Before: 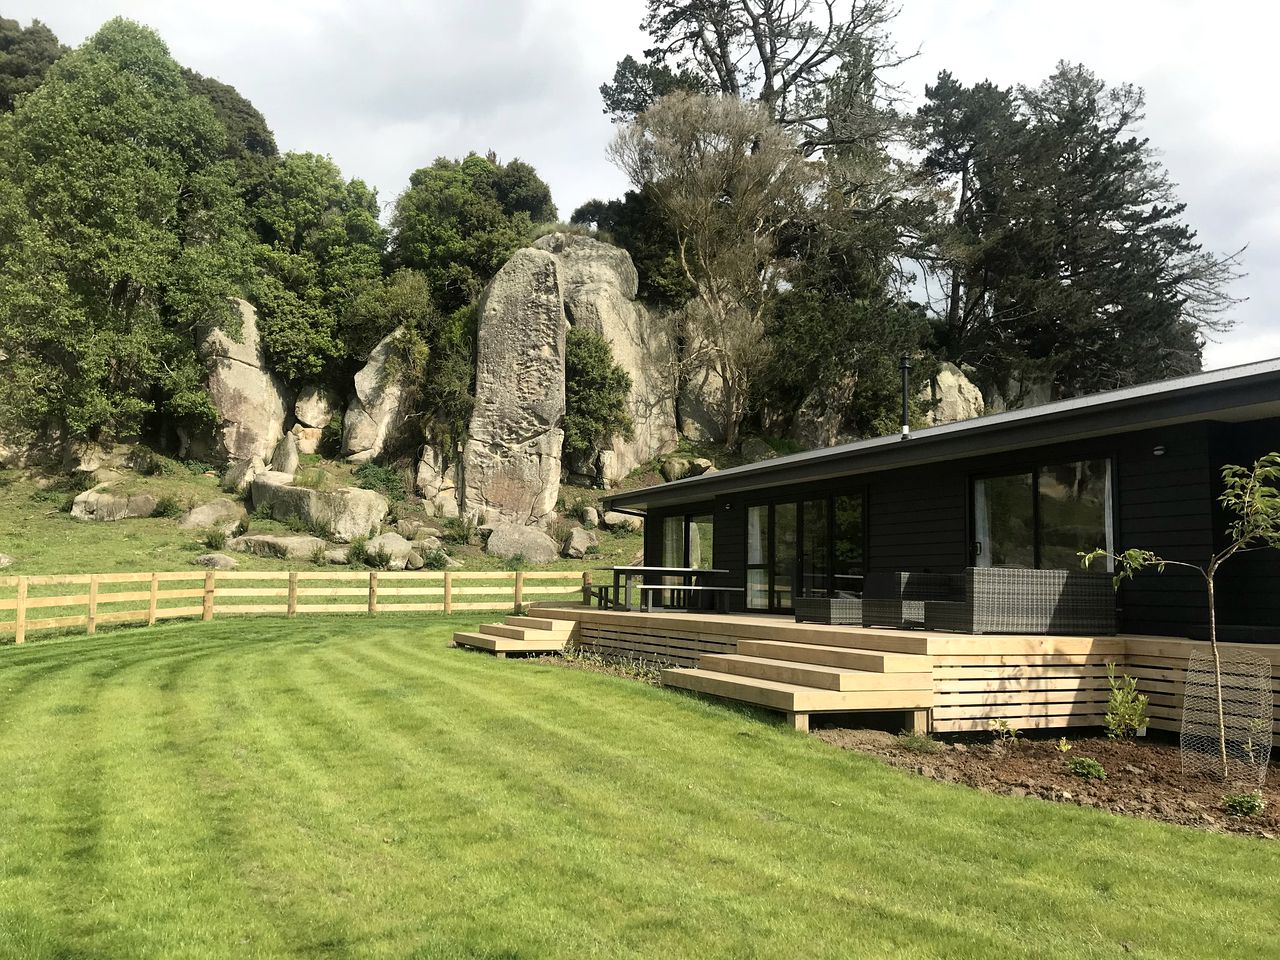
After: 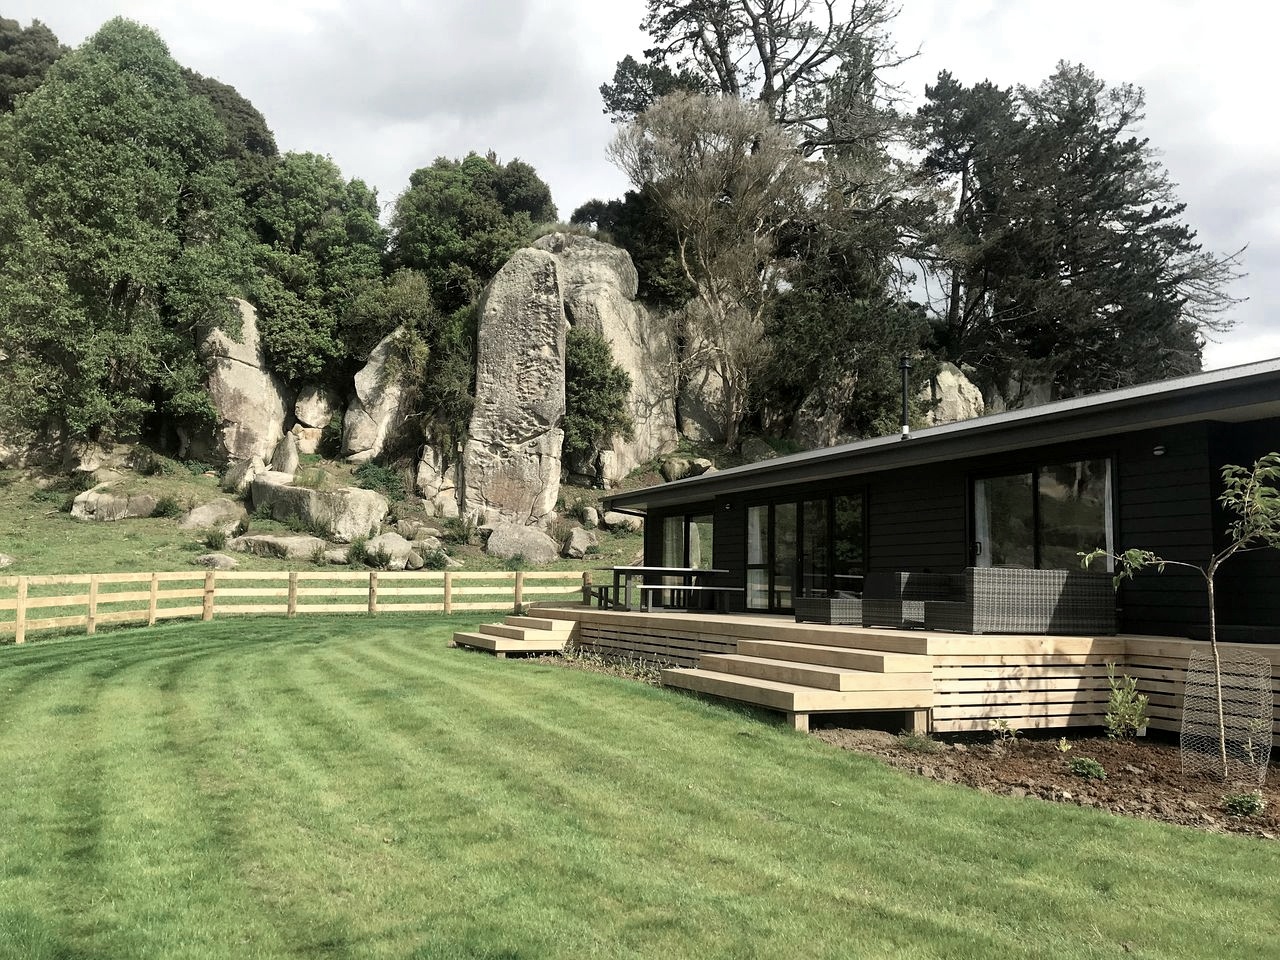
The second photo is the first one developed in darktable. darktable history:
local contrast: mode bilateral grid, contrast 20, coarseness 50, detail 120%, midtone range 0.2
color zones: curves: ch0 [(0, 0.5) (0.125, 0.4) (0.25, 0.5) (0.375, 0.4) (0.5, 0.4) (0.625, 0.35) (0.75, 0.35) (0.875, 0.5)]; ch1 [(0, 0.35) (0.125, 0.45) (0.25, 0.35) (0.375, 0.35) (0.5, 0.35) (0.625, 0.35) (0.75, 0.45) (0.875, 0.35)]; ch2 [(0, 0.6) (0.125, 0.5) (0.25, 0.5) (0.375, 0.6) (0.5, 0.6) (0.625, 0.5) (0.75, 0.5) (0.875, 0.5)]
